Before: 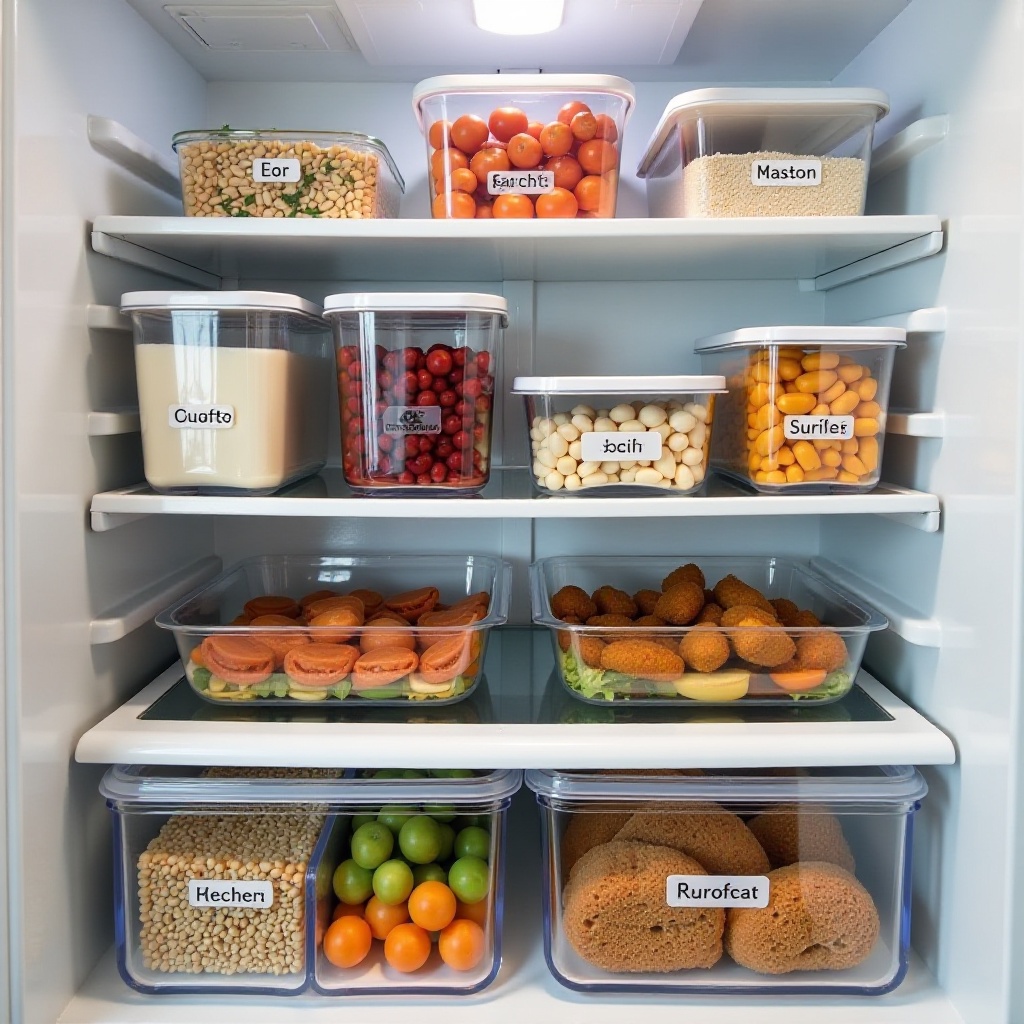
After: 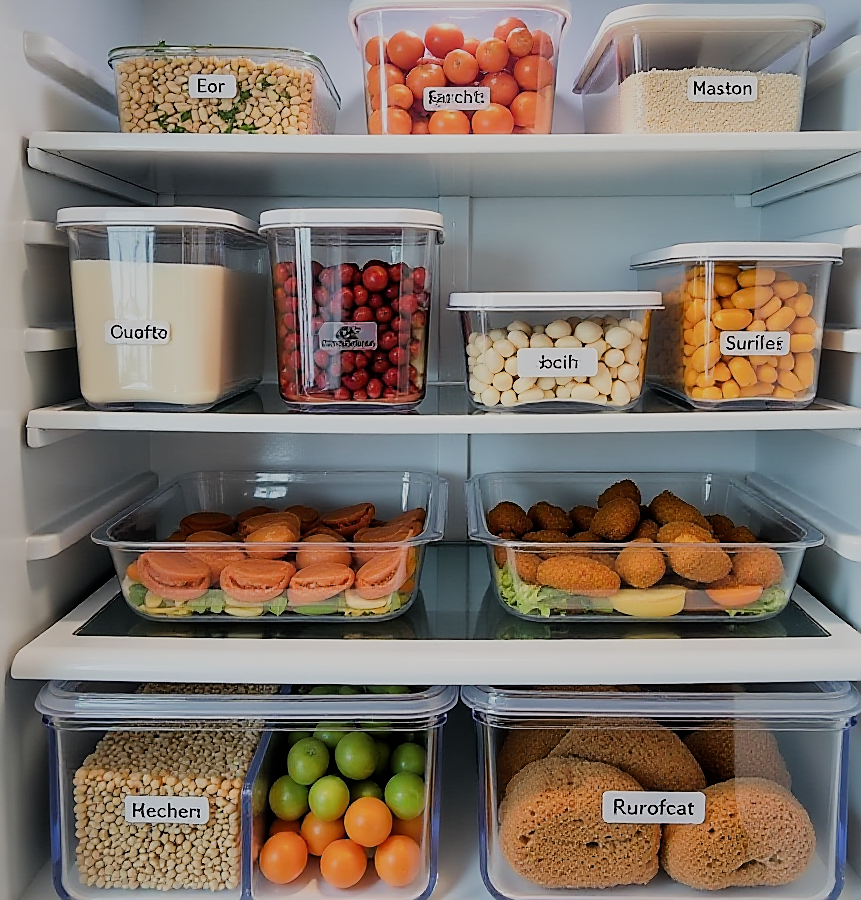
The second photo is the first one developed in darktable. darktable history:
sharpen: radius 1.352, amount 1.267, threshold 0.843
filmic rgb: black relative exposure -6.85 EV, white relative exposure 5.88 EV, hardness 2.68
crop: left 6.312%, top 8.295%, right 9.527%, bottom 3.79%
